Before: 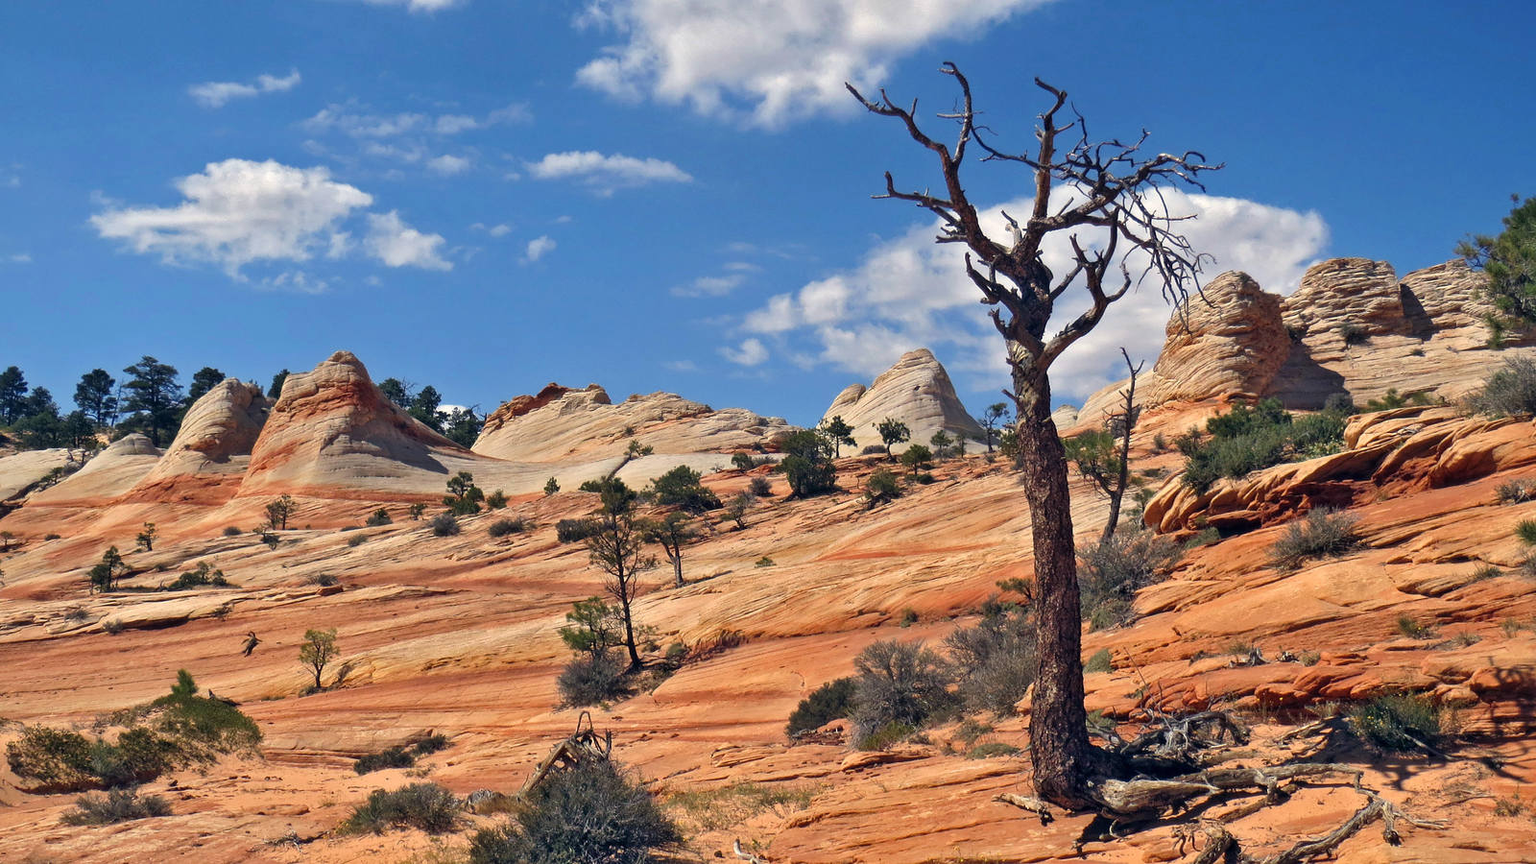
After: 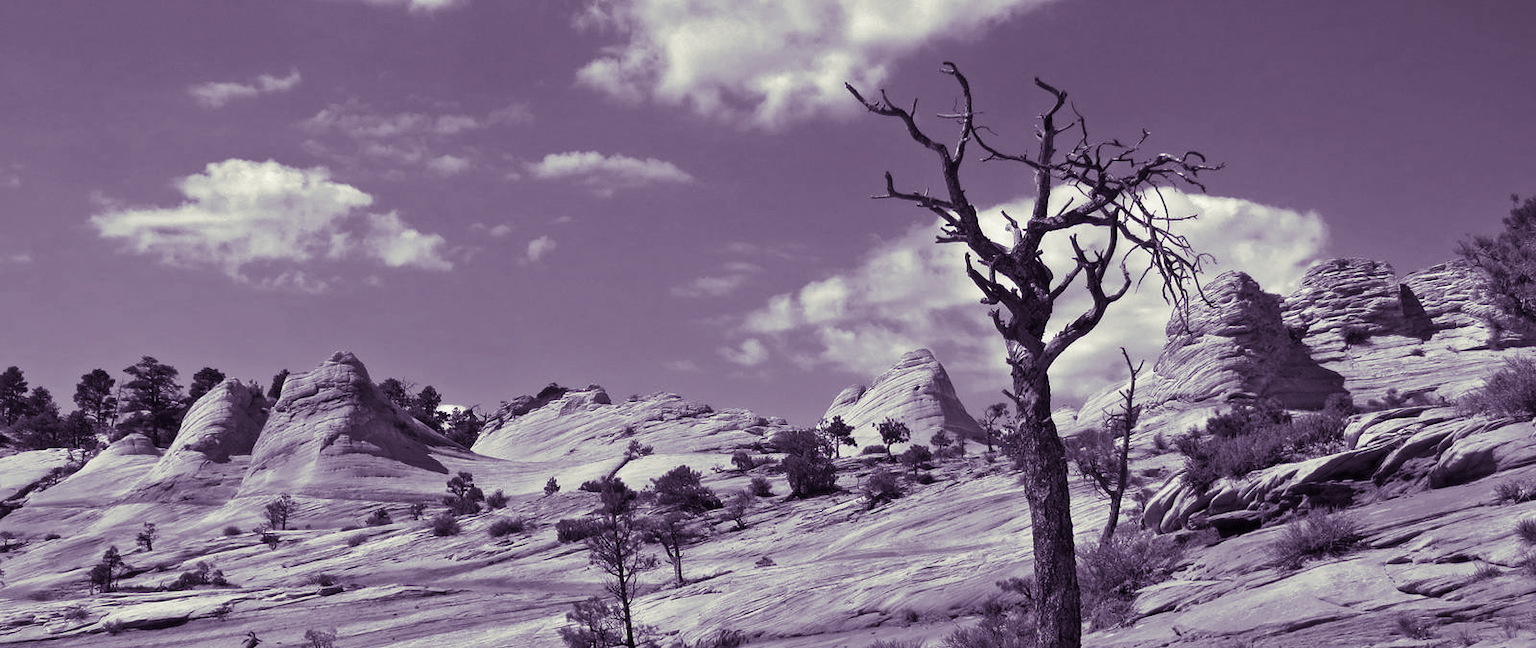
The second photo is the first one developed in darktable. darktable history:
crop: bottom 24.988%
monochrome: a -6.99, b 35.61, size 1.4
split-toning: shadows › hue 266.4°, shadows › saturation 0.4, highlights › hue 61.2°, highlights › saturation 0.3, compress 0%
